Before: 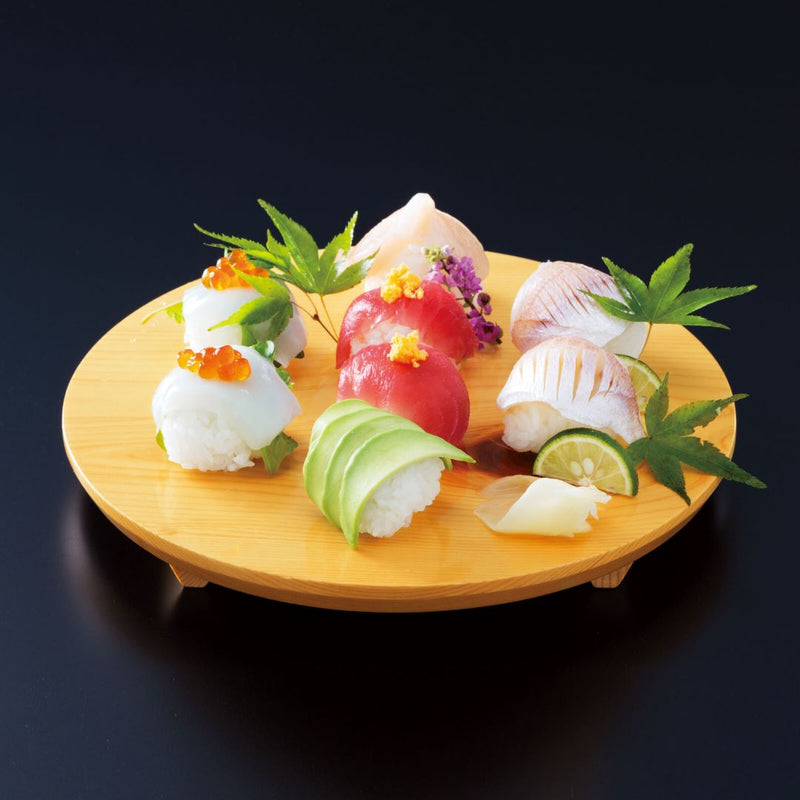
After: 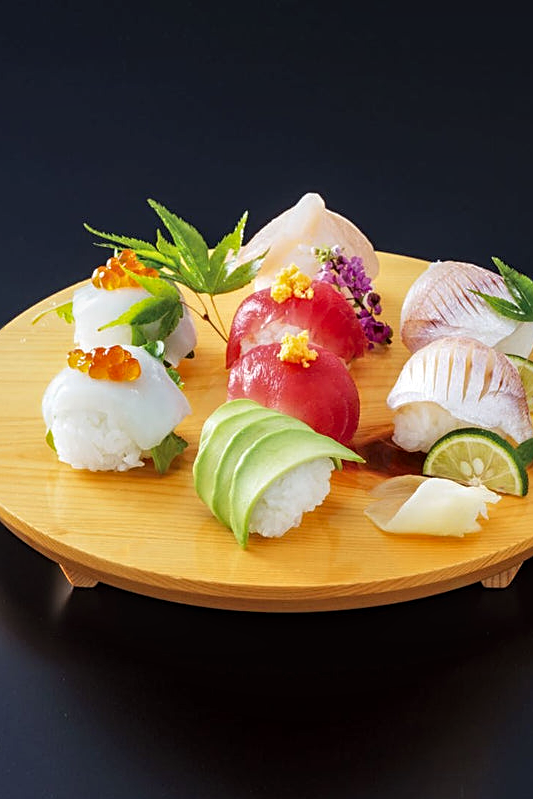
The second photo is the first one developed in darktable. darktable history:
sharpen: on, module defaults
crop and rotate: left 13.804%, right 19.509%
local contrast: detail 130%
